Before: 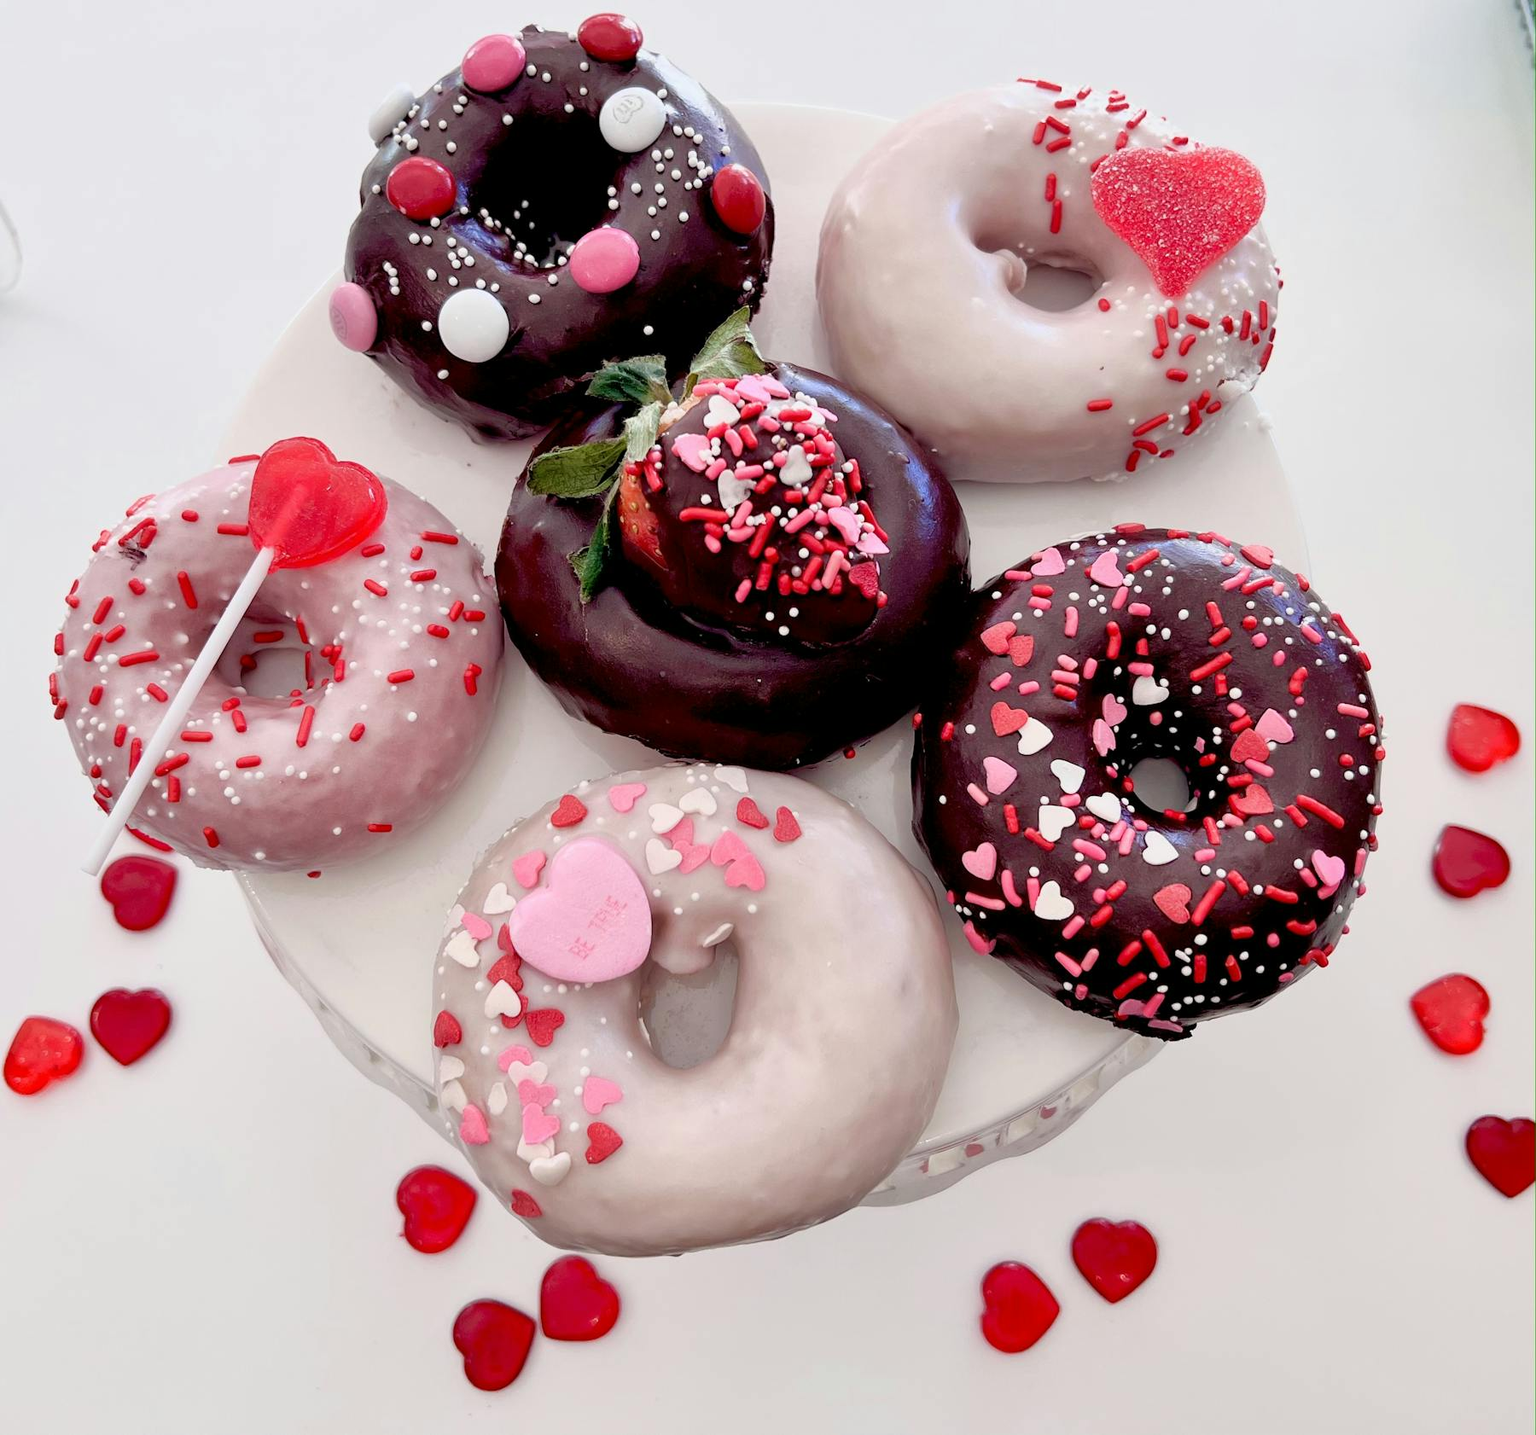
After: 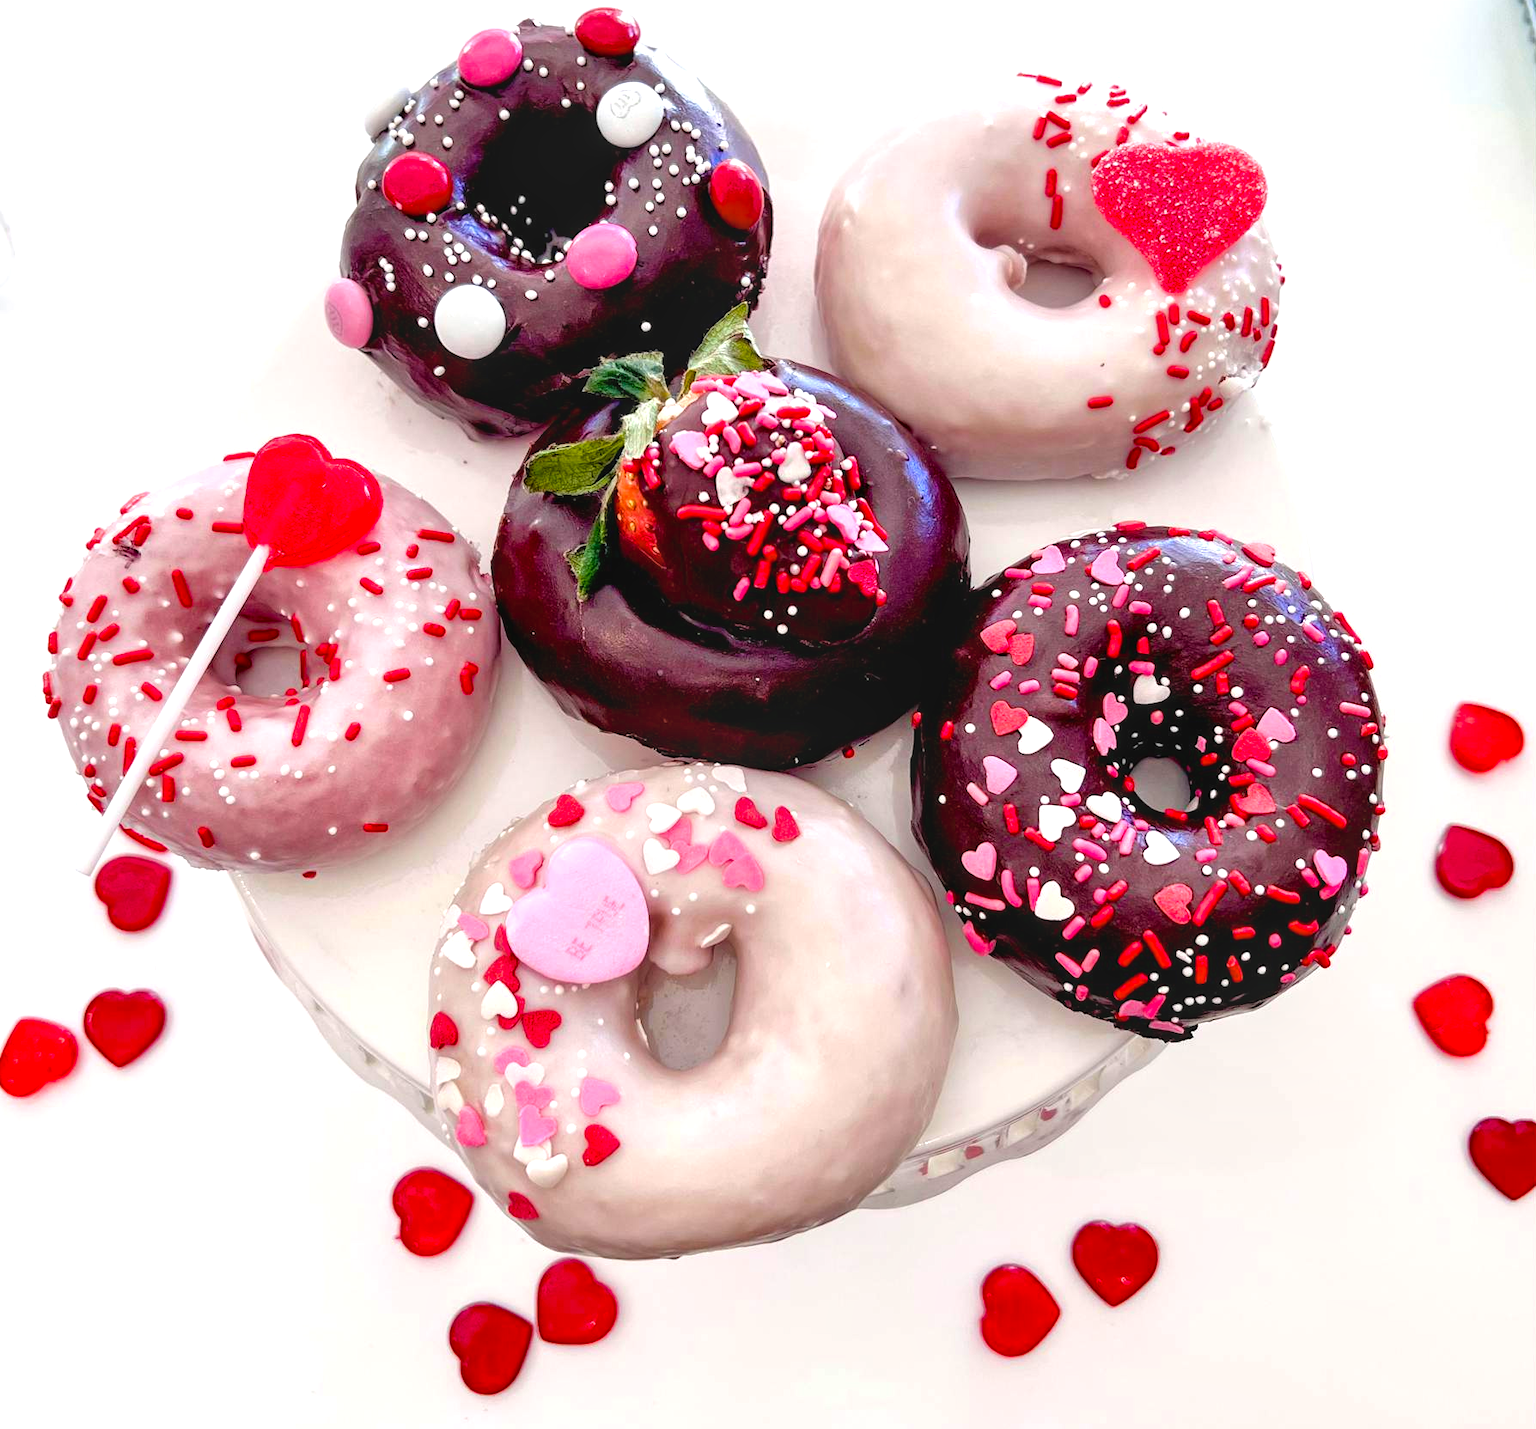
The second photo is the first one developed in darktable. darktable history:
exposure: black level correction -0.002, exposure 0.54 EV, compensate highlight preservation false
color balance rgb: linear chroma grading › global chroma 9.595%, perceptual saturation grading › global saturation 30.156%
crop: left 0.496%, top 0.475%, right 0.139%, bottom 0.543%
local contrast: on, module defaults
